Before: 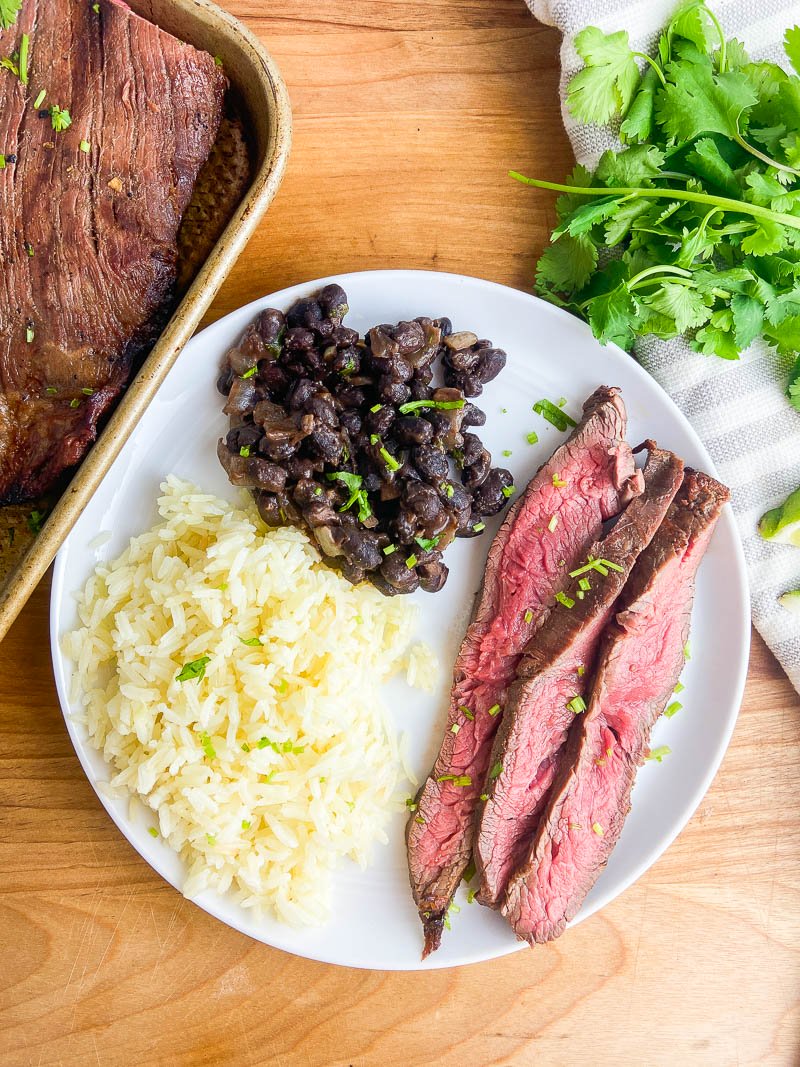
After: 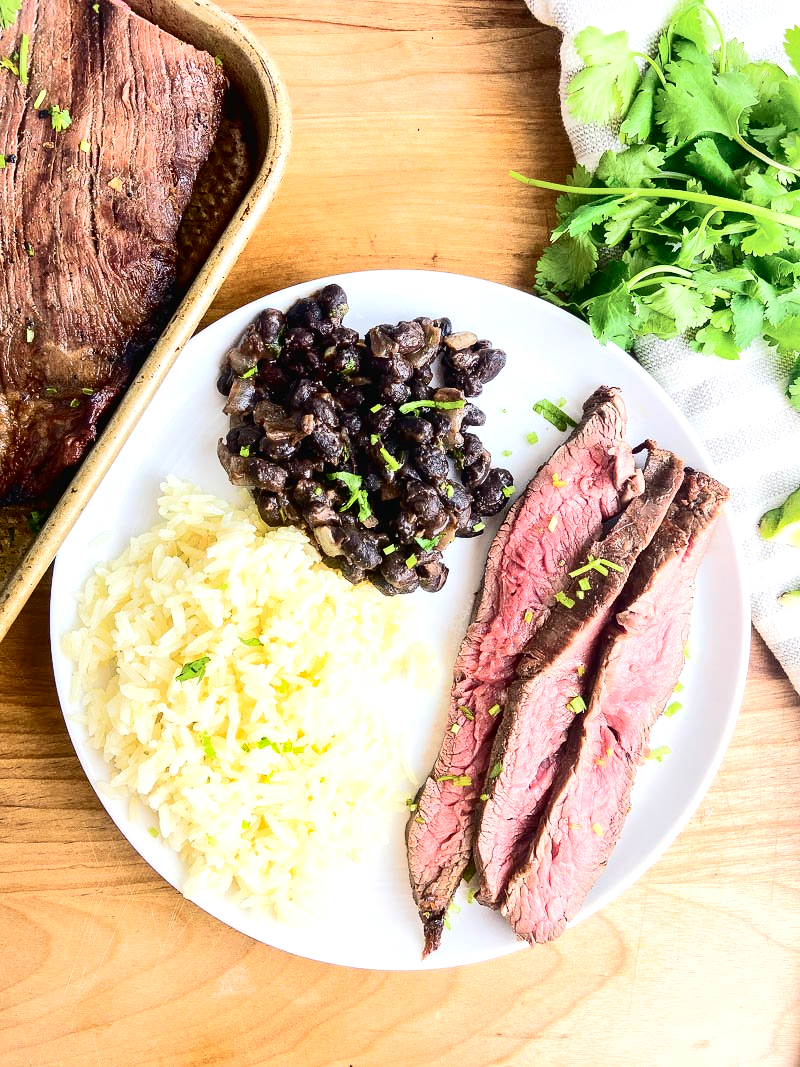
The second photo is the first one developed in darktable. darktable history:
tone curve: curves: ch0 [(0, 0) (0.003, 0.017) (0.011, 0.017) (0.025, 0.017) (0.044, 0.019) (0.069, 0.03) (0.1, 0.046) (0.136, 0.066) (0.177, 0.104) (0.224, 0.151) (0.277, 0.231) (0.335, 0.321) (0.399, 0.454) (0.468, 0.567) (0.543, 0.674) (0.623, 0.763) (0.709, 0.82) (0.801, 0.872) (0.898, 0.934) (1, 1)], color space Lab, independent channels, preserve colors none
shadows and highlights: radius 46.52, white point adjustment 6.65, compress 79.79%, soften with gaussian
